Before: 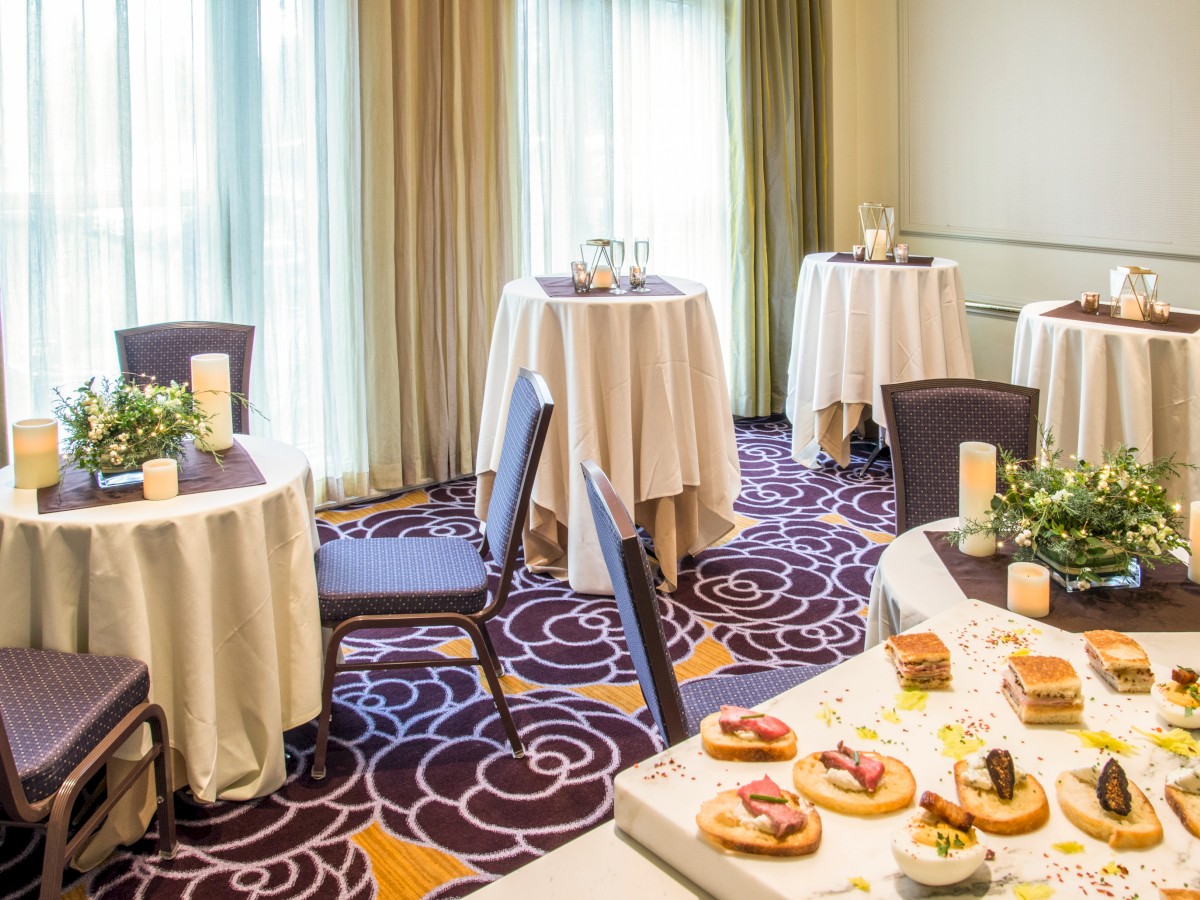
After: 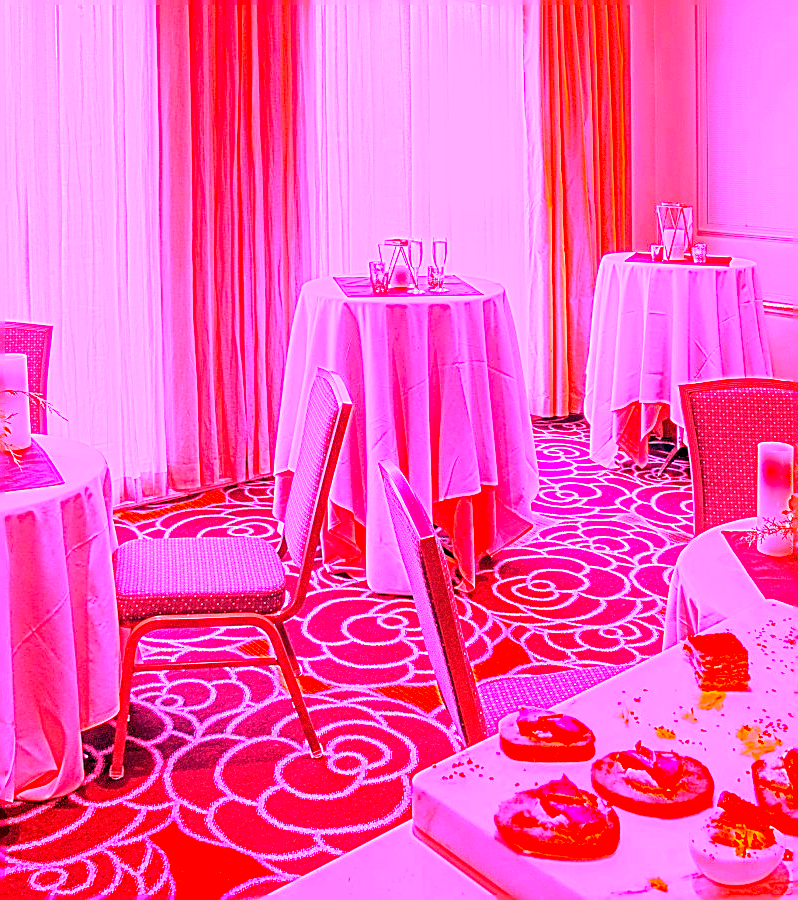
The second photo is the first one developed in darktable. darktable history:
sharpen: on, module defaults
crop: left 16.899%, right 16.556%
color balance: output saturation 110%
exposure: black level correction 0.001, exposure 0.014 EV, compensate highlight preservation false
white balance: red 4.26, blue 1.802
grain: coarseness 22.88 ISO
